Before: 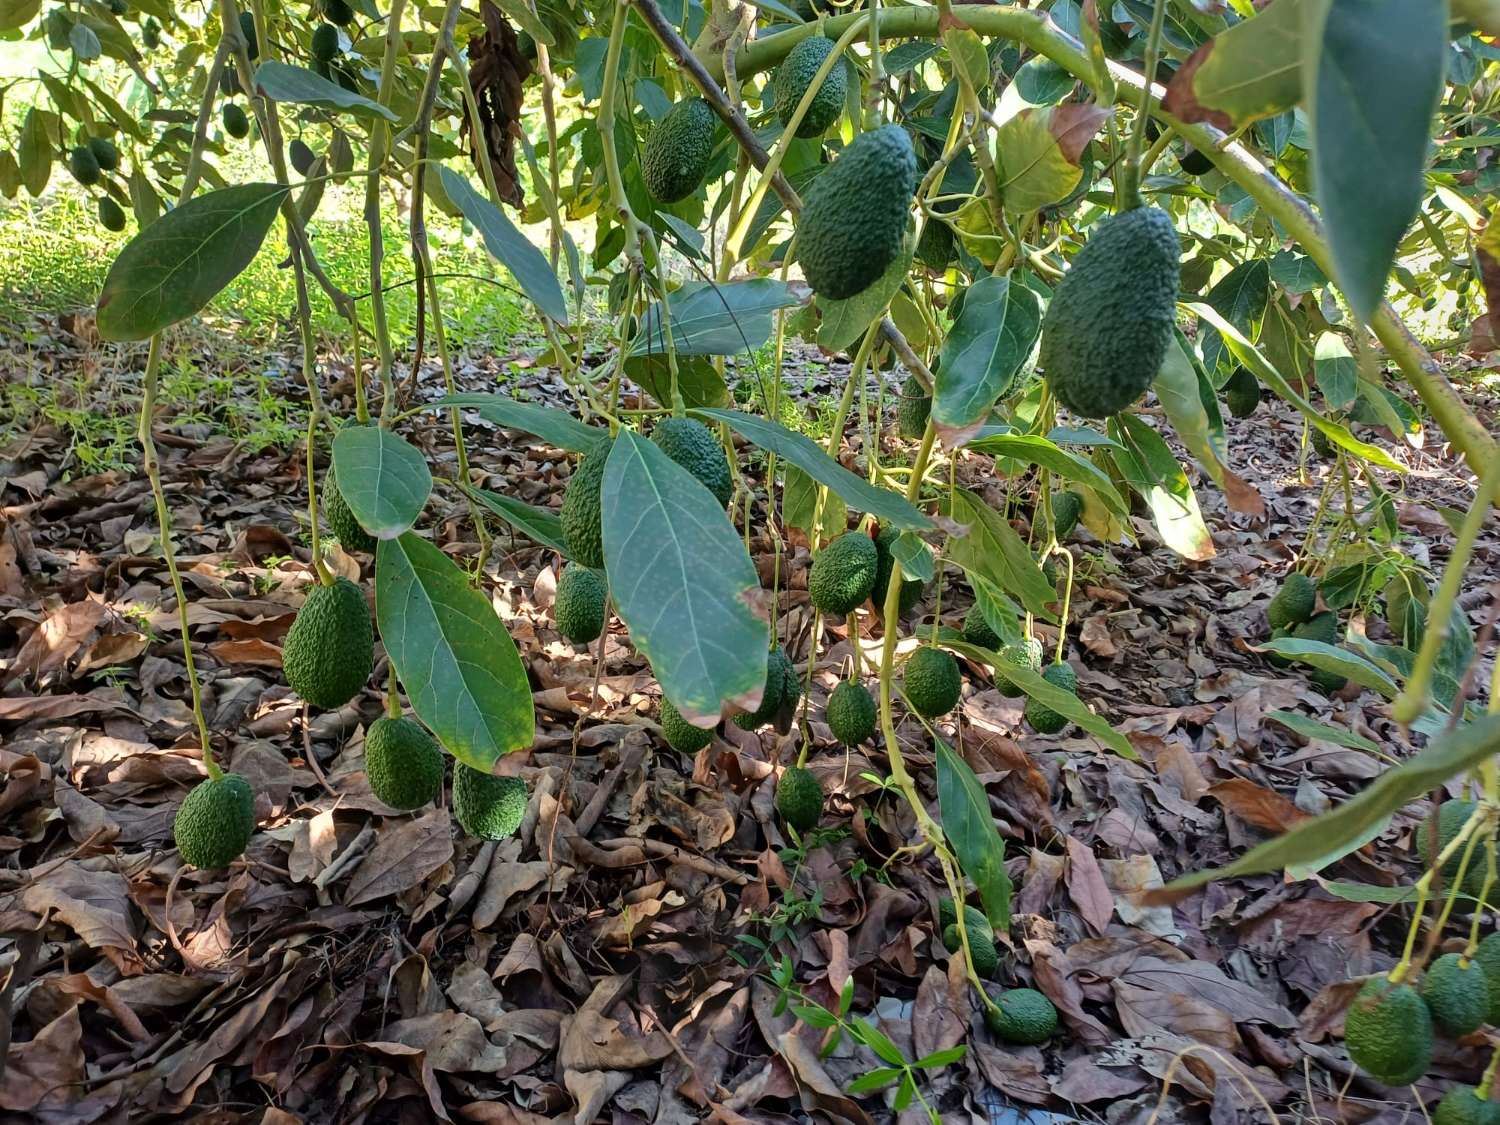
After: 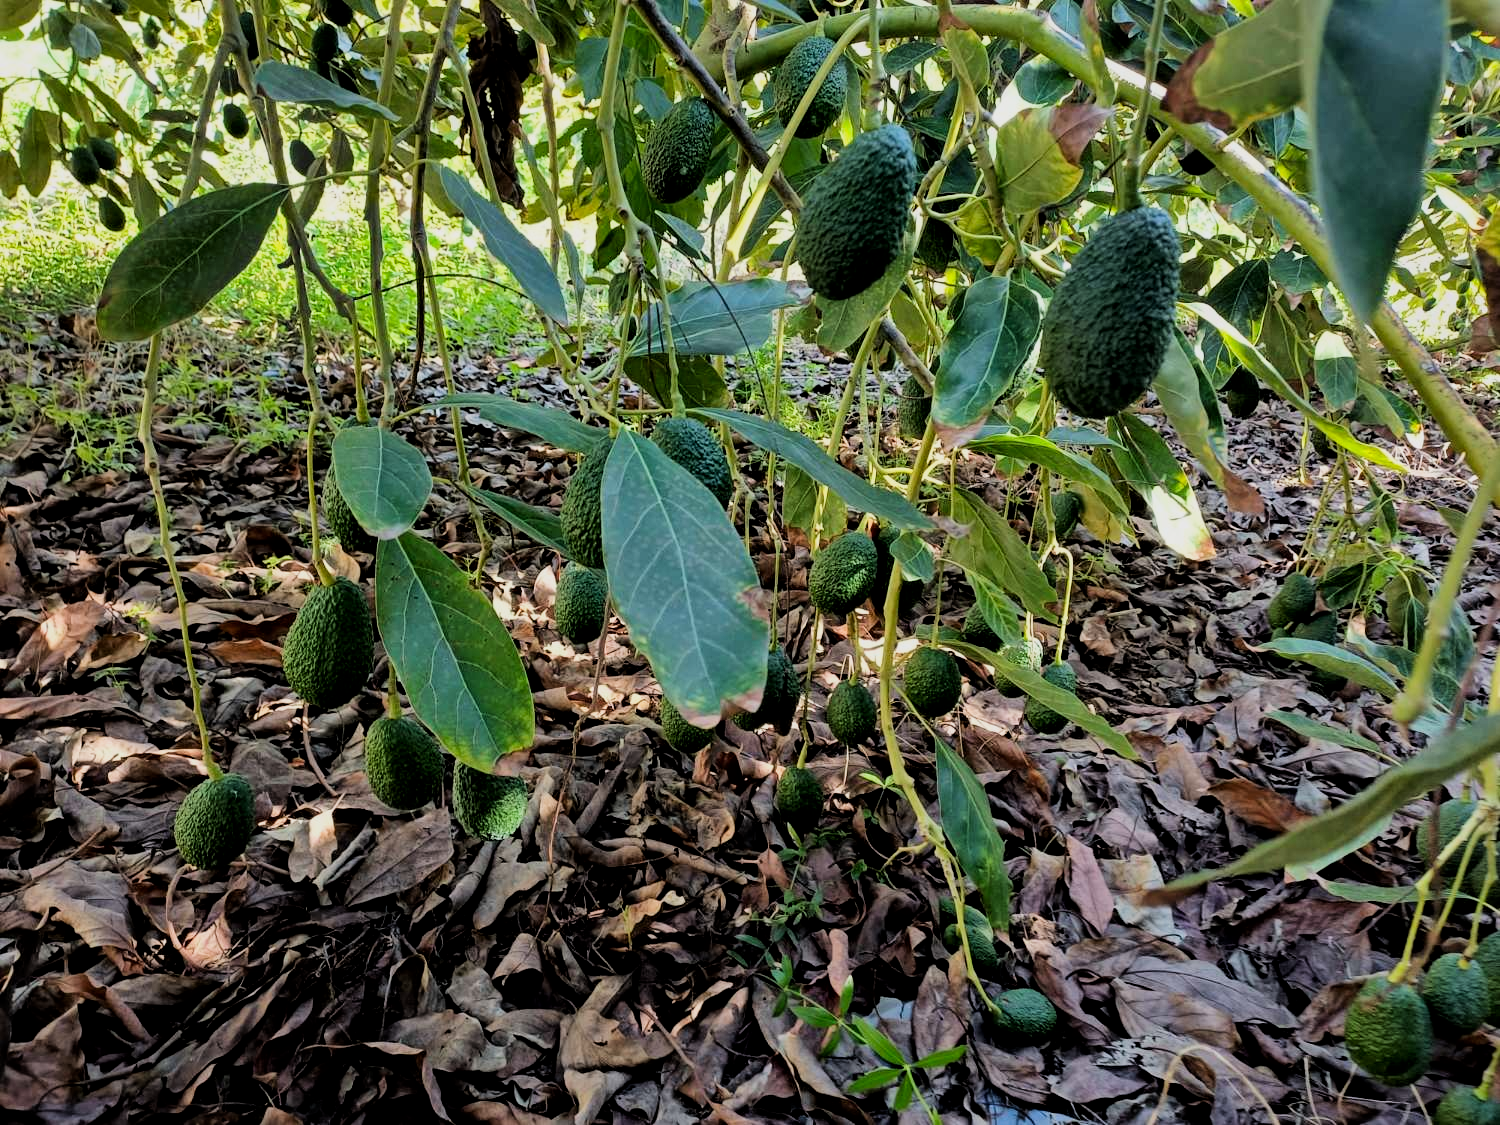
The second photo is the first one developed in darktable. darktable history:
local contrast: mode bilateral grid, contrast 20, coarseness 50, detail 120%, midtone range 0.2
filmic rgb: black relative exposure -5 EV, hardness 2.88, contrast 1.3, highlights saturation mix -30%
tone equalizer: on, module defaults
color correction: saturation 1.11
